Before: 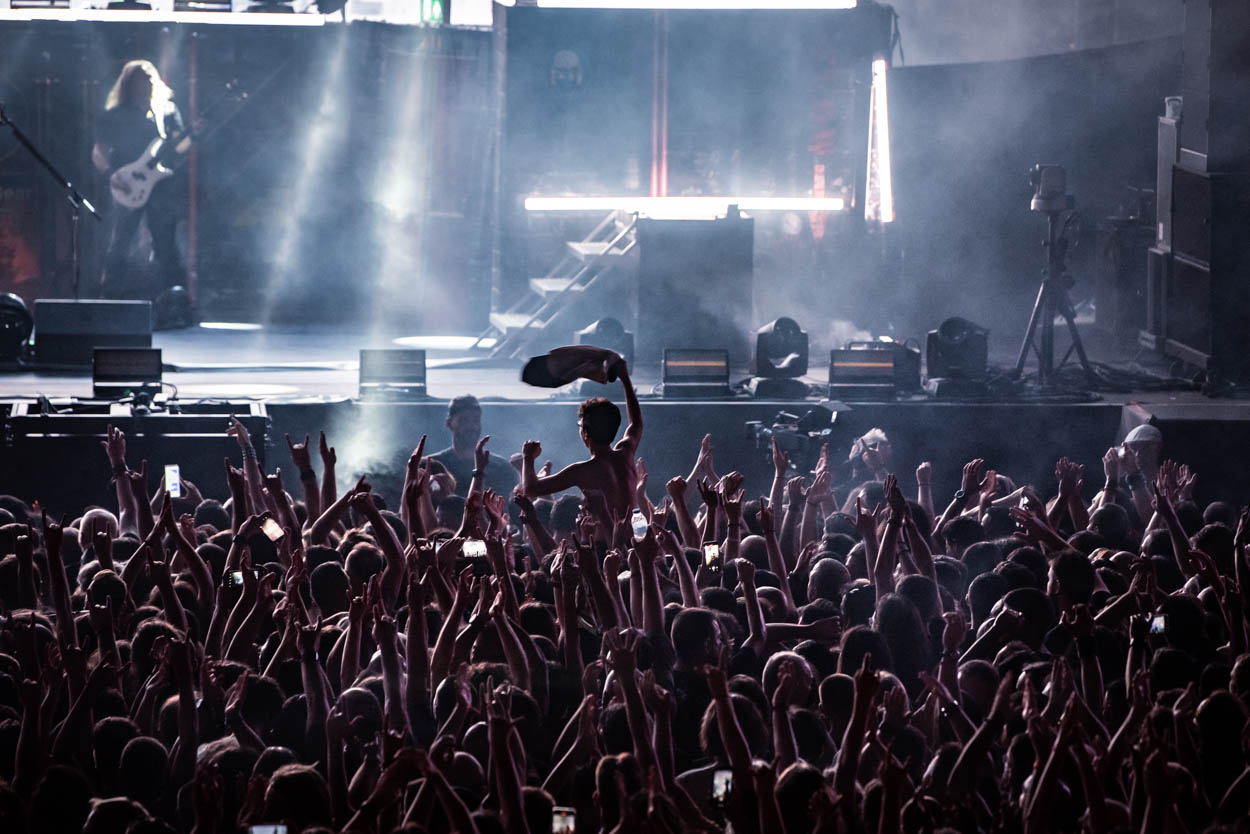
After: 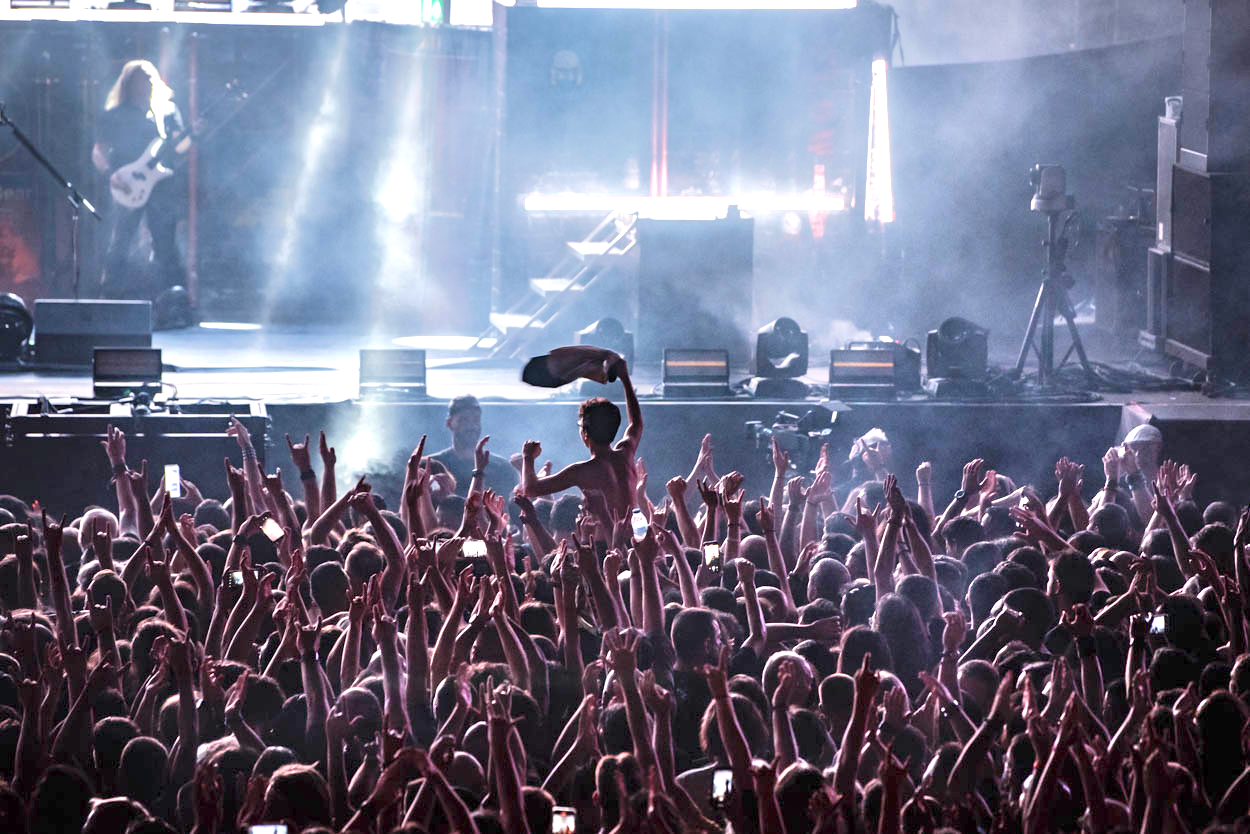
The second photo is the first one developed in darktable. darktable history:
exposure: exposure 0.553 EV, compensate highlight preservation false
shadows and highlights: radius 93.43, shadows -14.89, white point adjustment 0.236, highlights 32.71, compress 48.42%, soften with gaussian
tone equalizer: -8 EV 1.97 EV, -7 EV 1.97 EV, -6 EV 1.97 EV, -5 EV 1.99 EV, -4 EV 1.97 EV, -3 EV 1.5 EV, -2 EV 0.995 EV, -1 EV 0.517 EV, smoothing diameter 24.84%, edges refinement/feathering 5.84, preserve details guided filter
